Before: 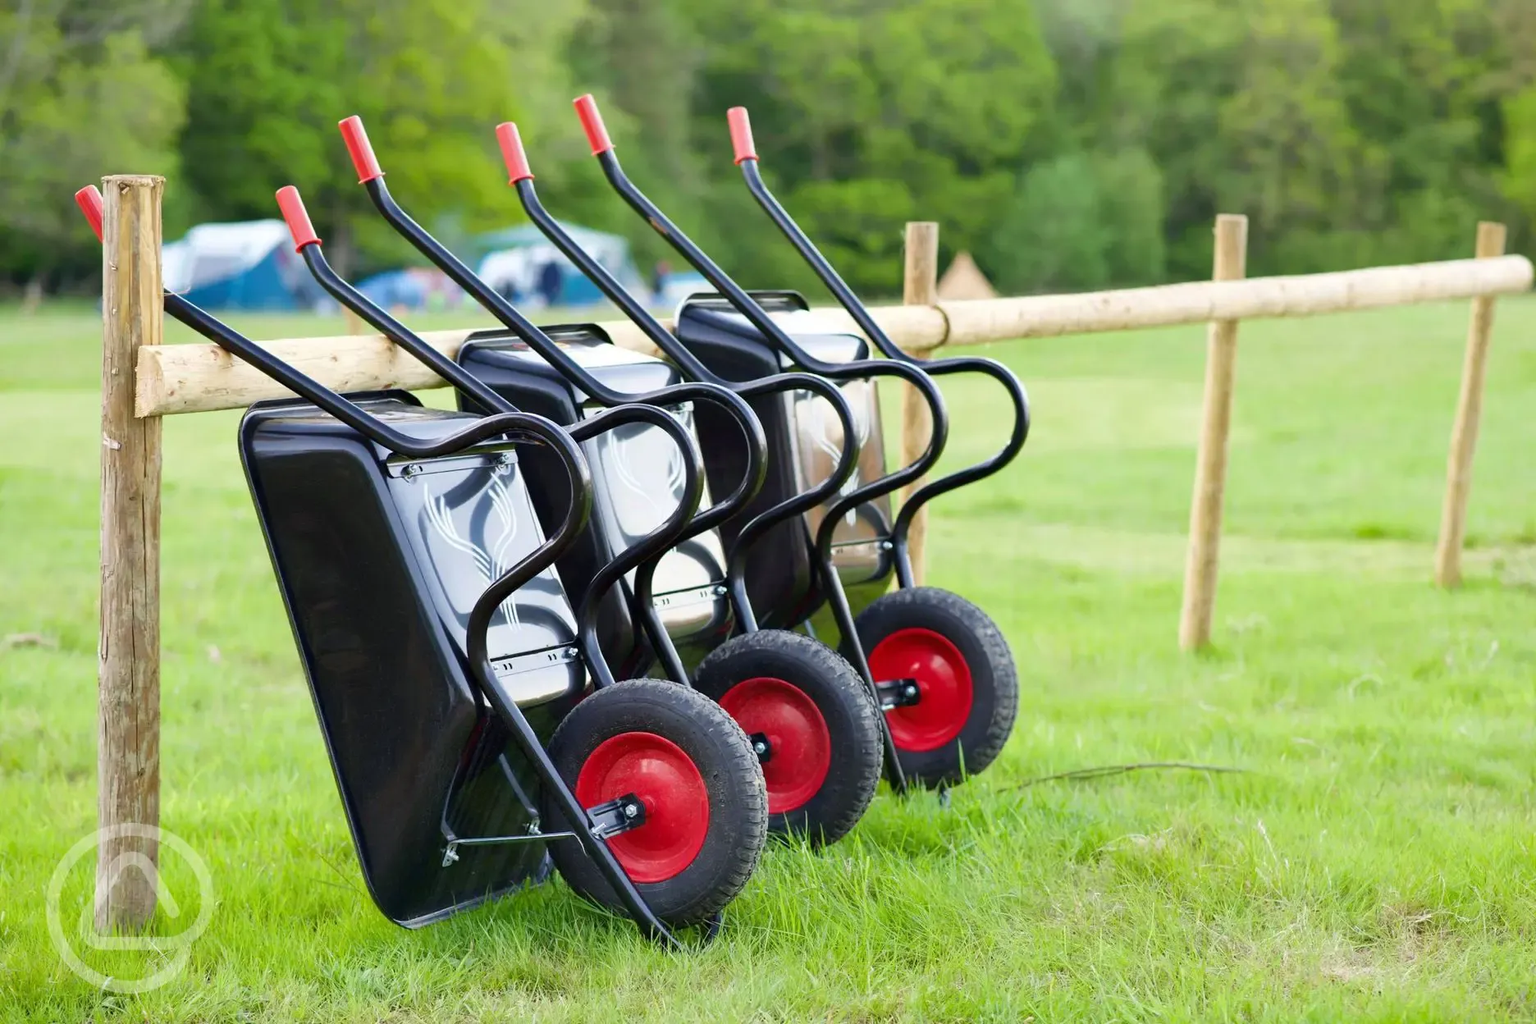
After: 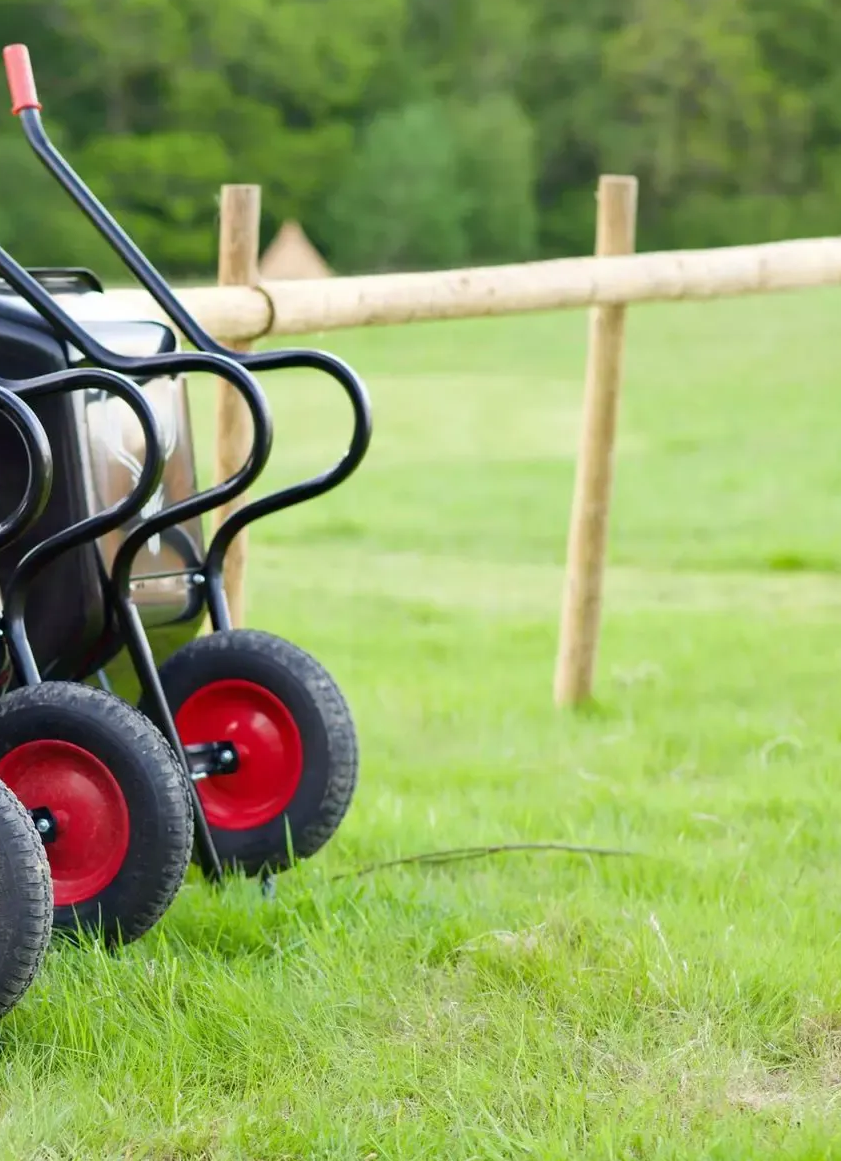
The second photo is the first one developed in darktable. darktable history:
crop: left 47.171%, top 6.895%, right 7.878%
